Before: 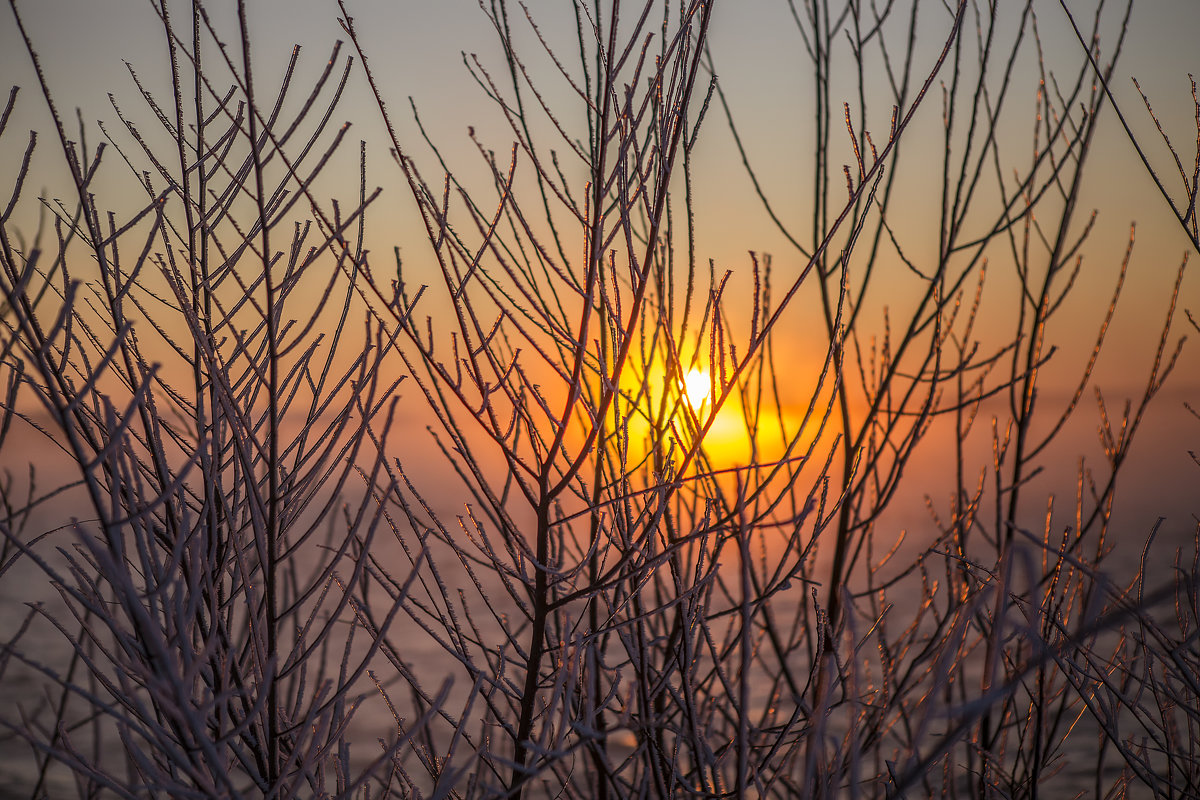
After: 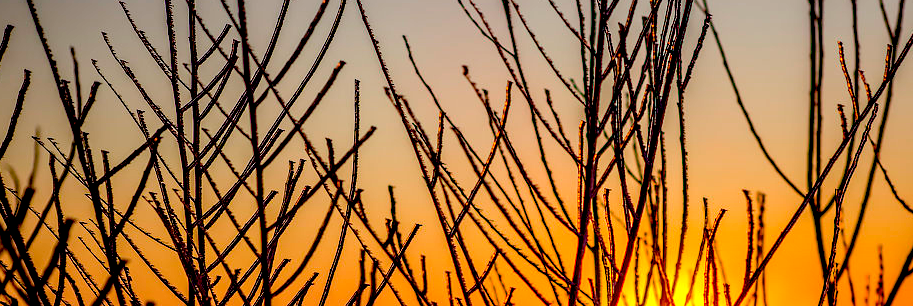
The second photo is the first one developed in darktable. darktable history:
crop: left 0.534%, top 7.632%, right 23.316%, bottom 54.068%
color balance rgb: linear chroma grading › global chroma -0.569%, perceptual saturation grading › global saturation 25.357%
exposure: black level correction 0.057, compensate exposure bias true, compensate highlight preservation false
levels: mode automatic
tone equalizer: -7 EV 0.099 EV, mask exposure compensation -0.508 EV
